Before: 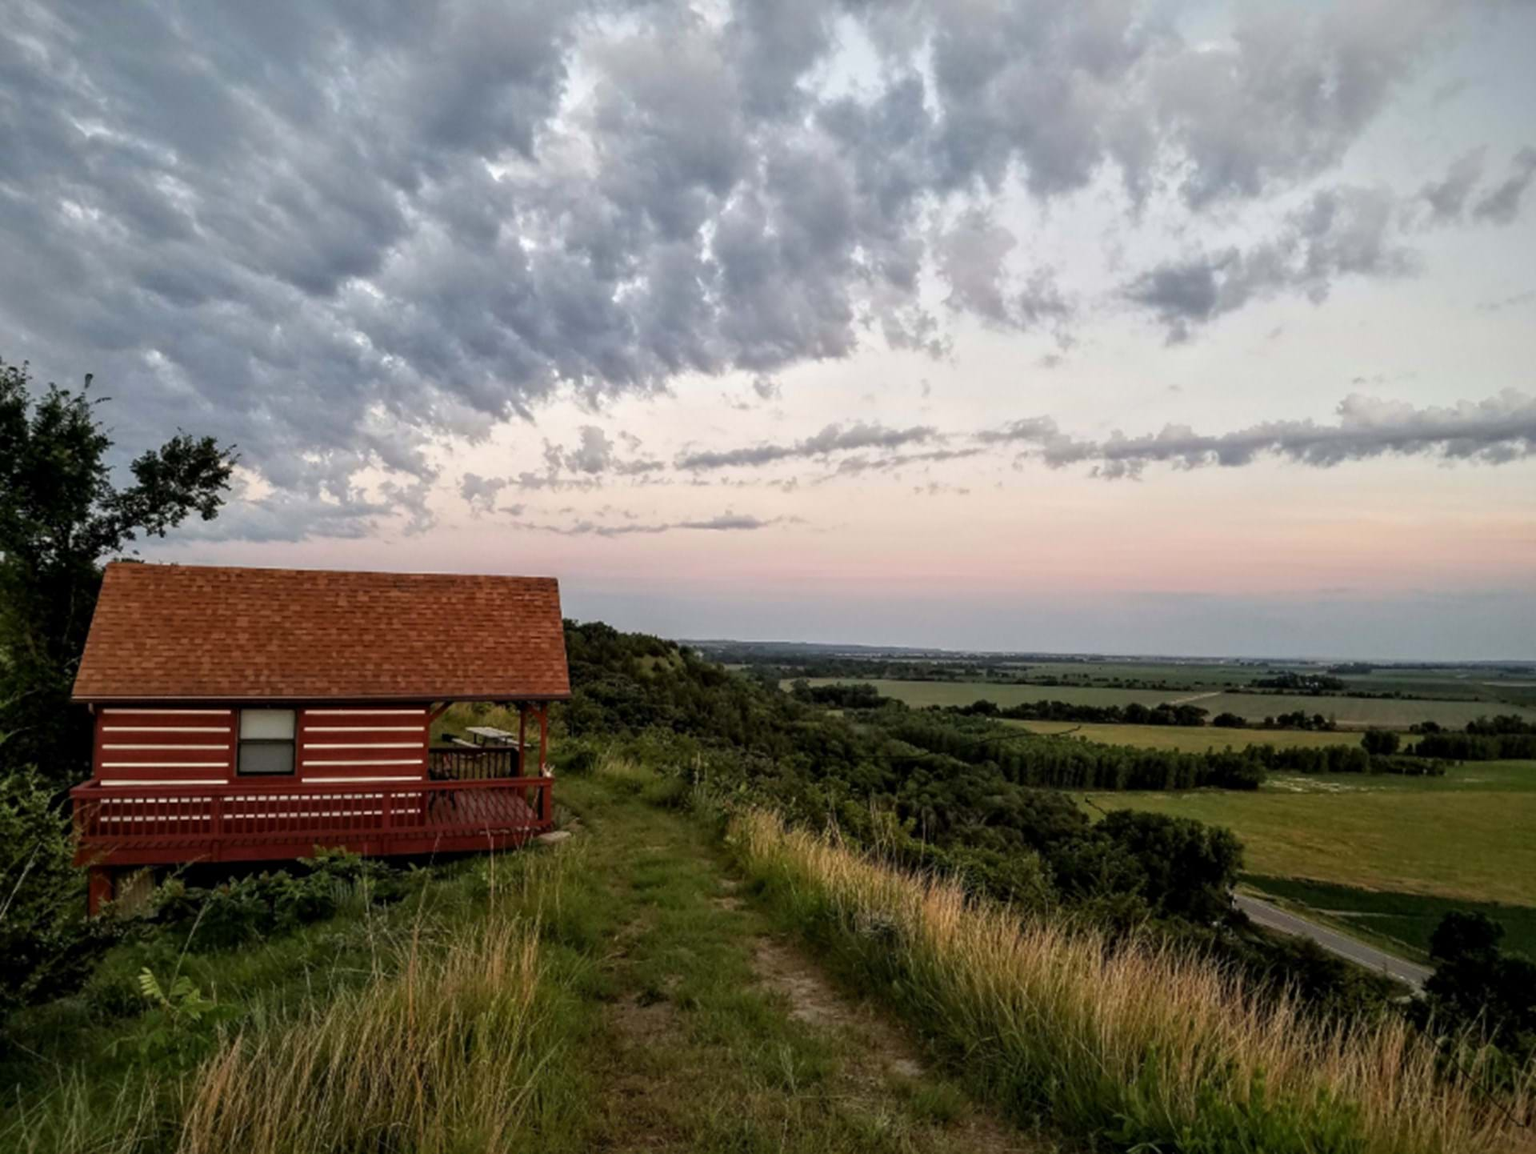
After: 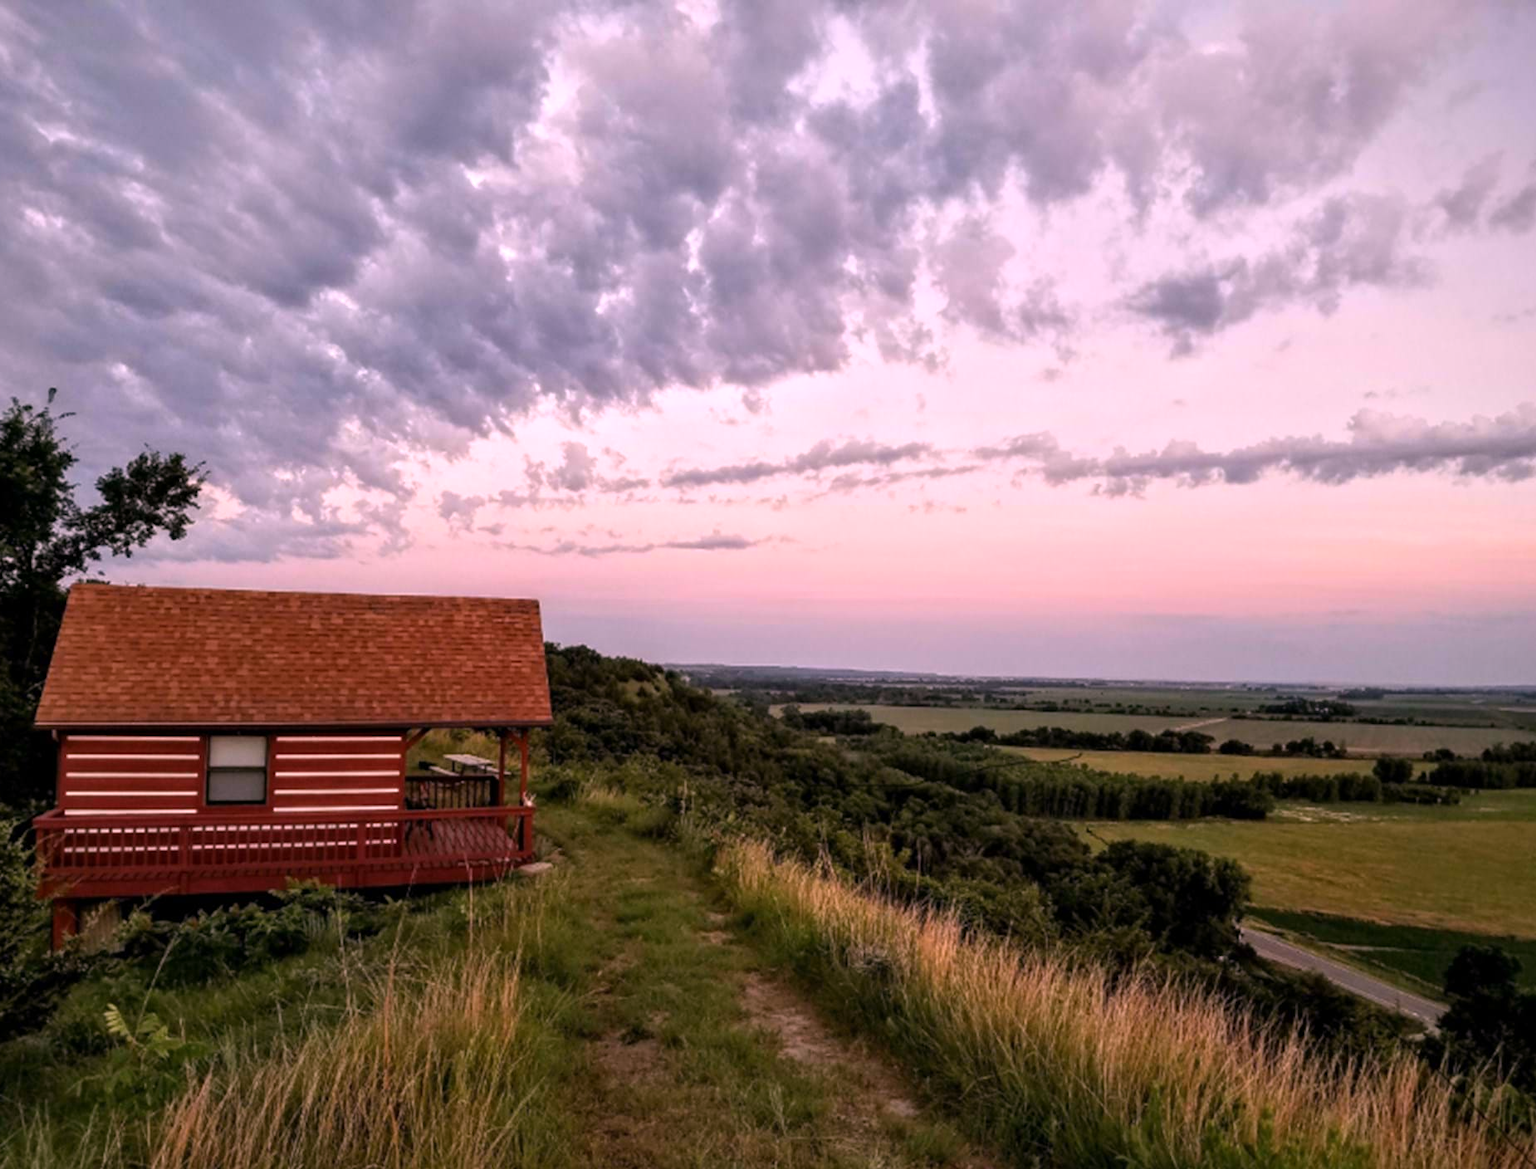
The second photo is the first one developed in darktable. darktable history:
white balance: red 1.188, blue 1.11
crop and rotate: left 2.536%, right 1.107%, bottom 2.246%
